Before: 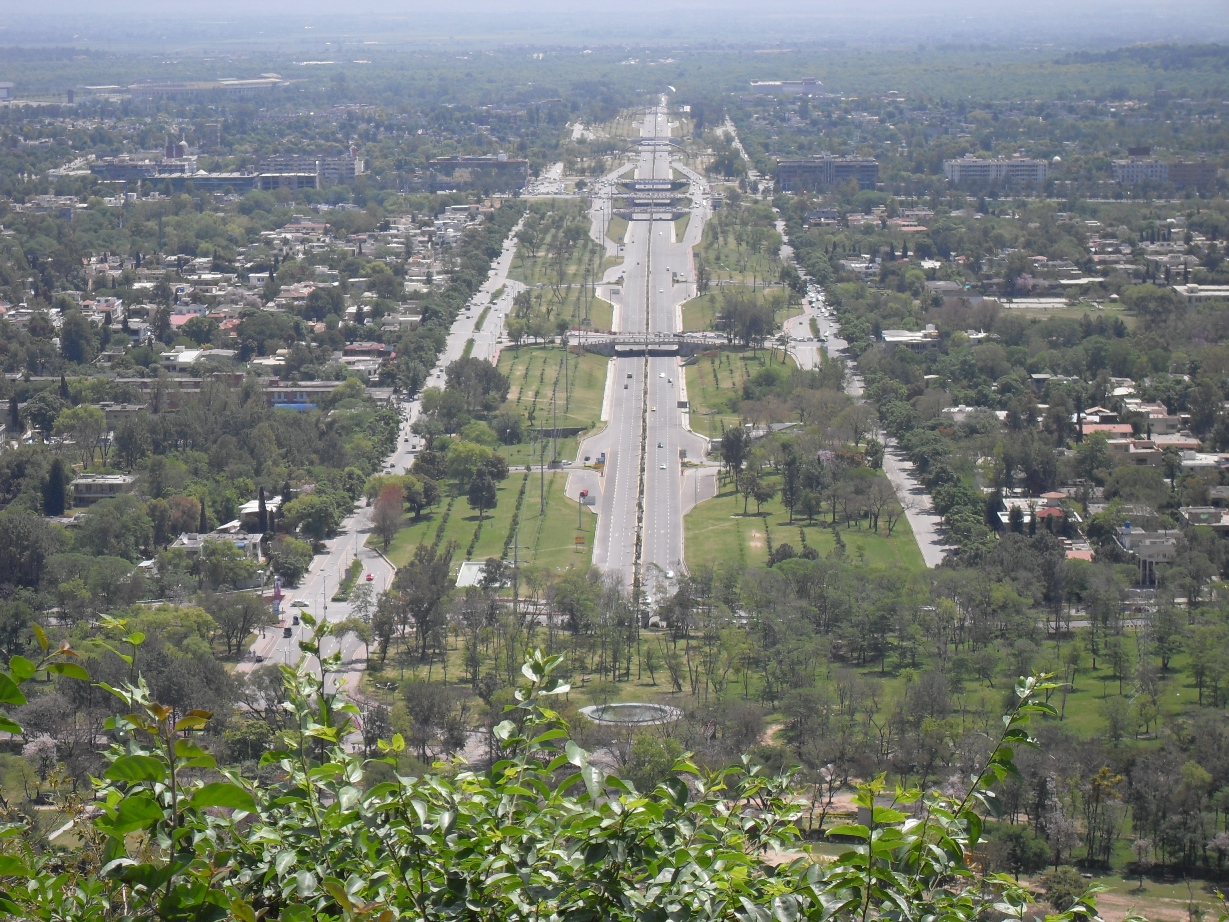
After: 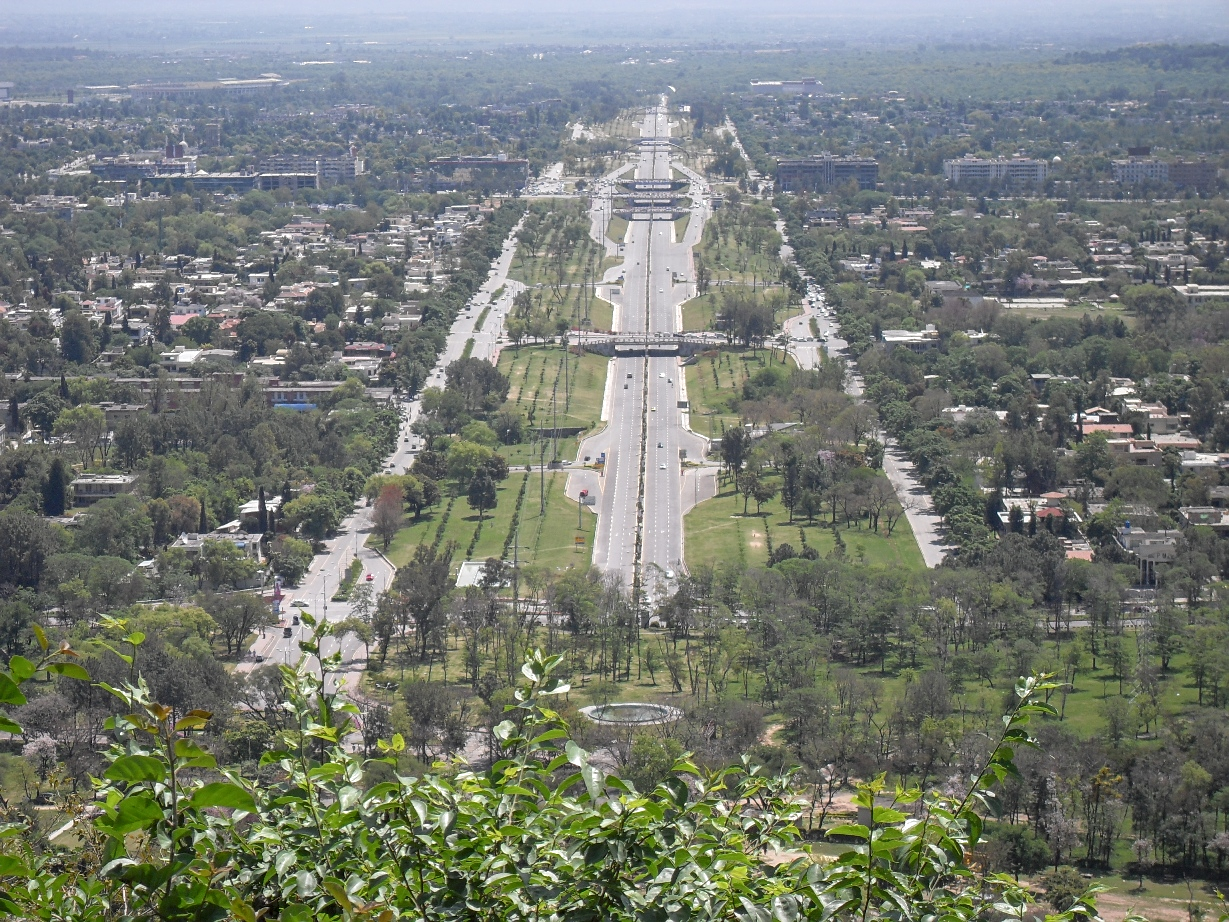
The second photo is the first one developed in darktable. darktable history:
local contrast: on, module defaults
sharpen: amount 0.204
